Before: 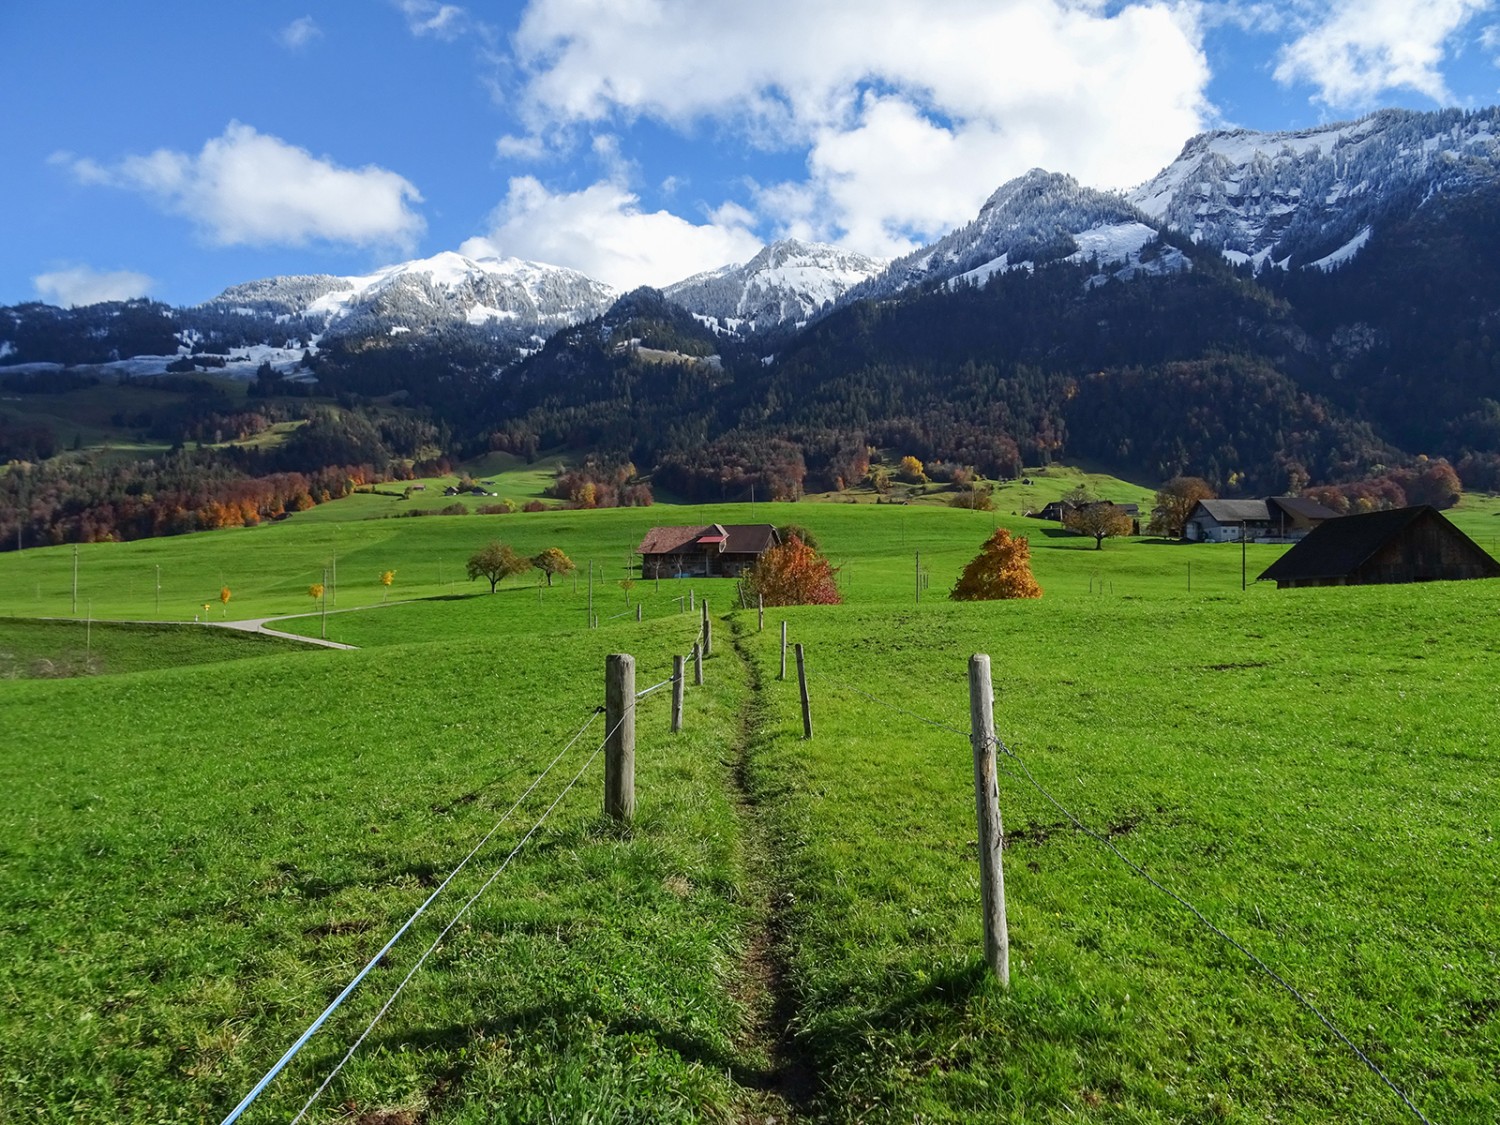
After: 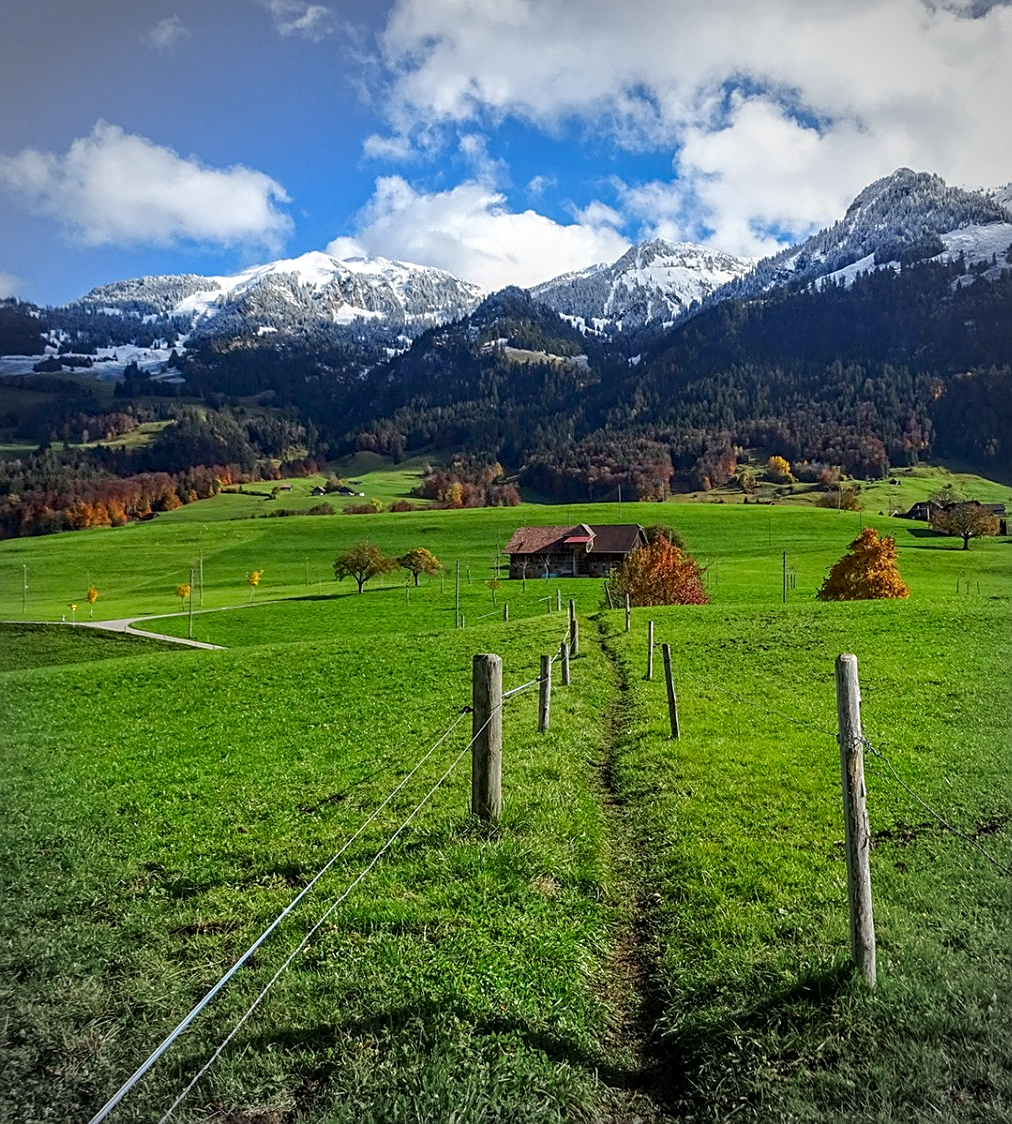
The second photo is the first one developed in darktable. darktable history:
sharpen: on, module defaults
crop and rotate: left 8.906%, right 23.605%
haze removal: compatibility mode true, adaptive false
vignetting: brightness -0.439, saturation -0.687, width/height ratio 1.089
local contrast: on, module defaults
contrast brightness saturation: saturation 0.104
